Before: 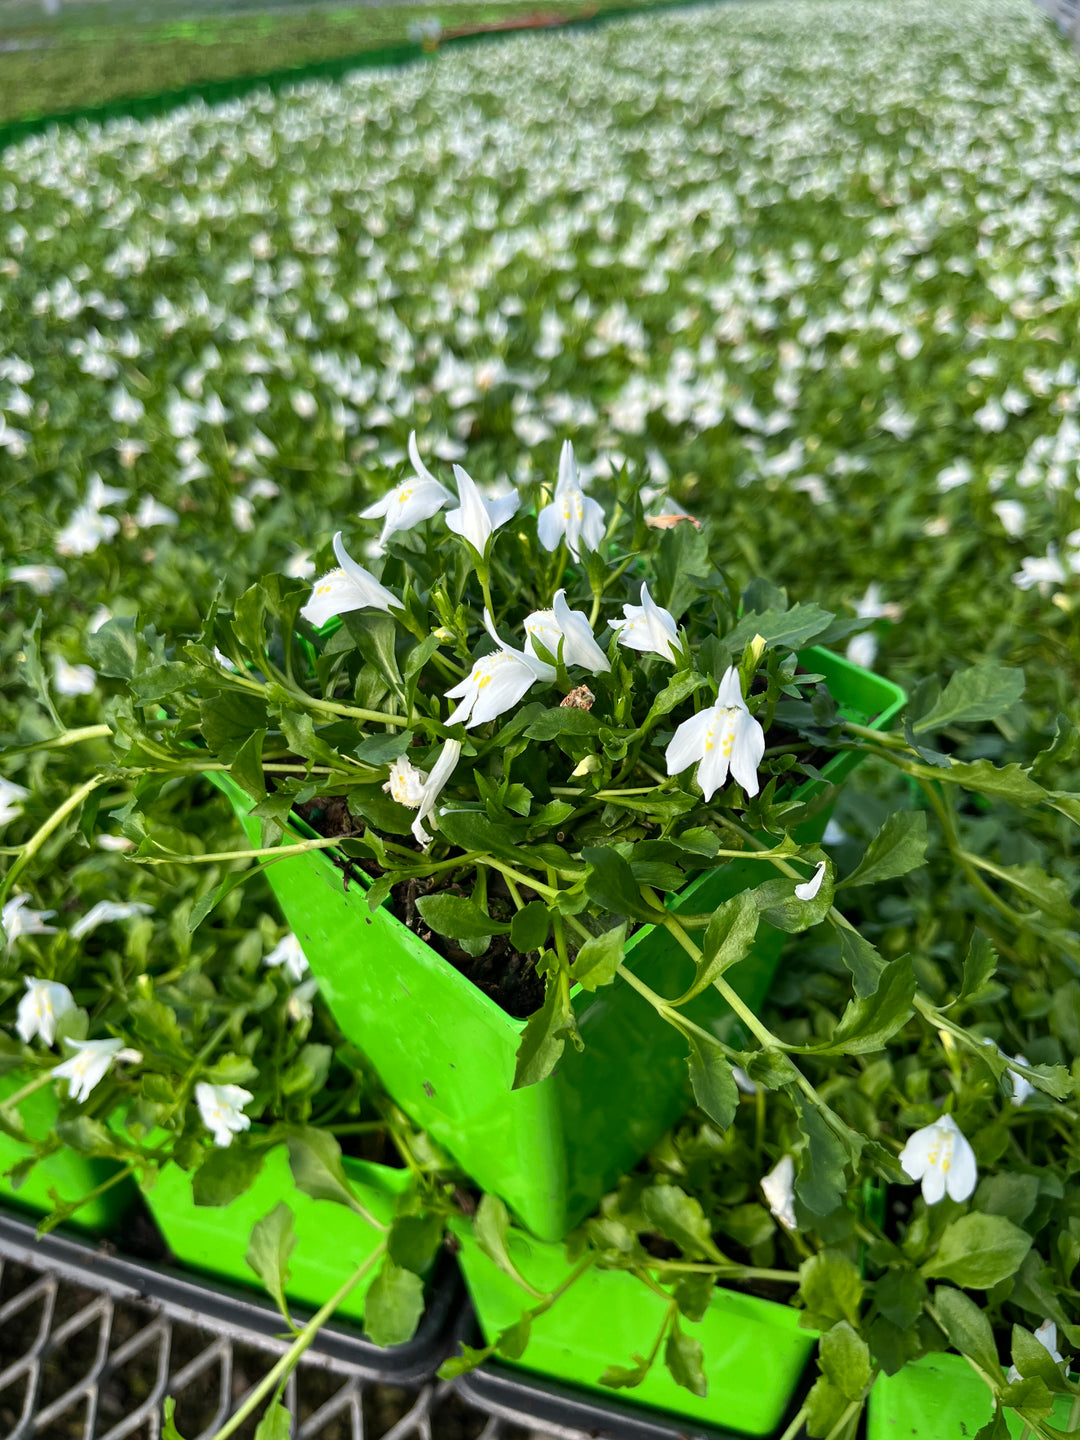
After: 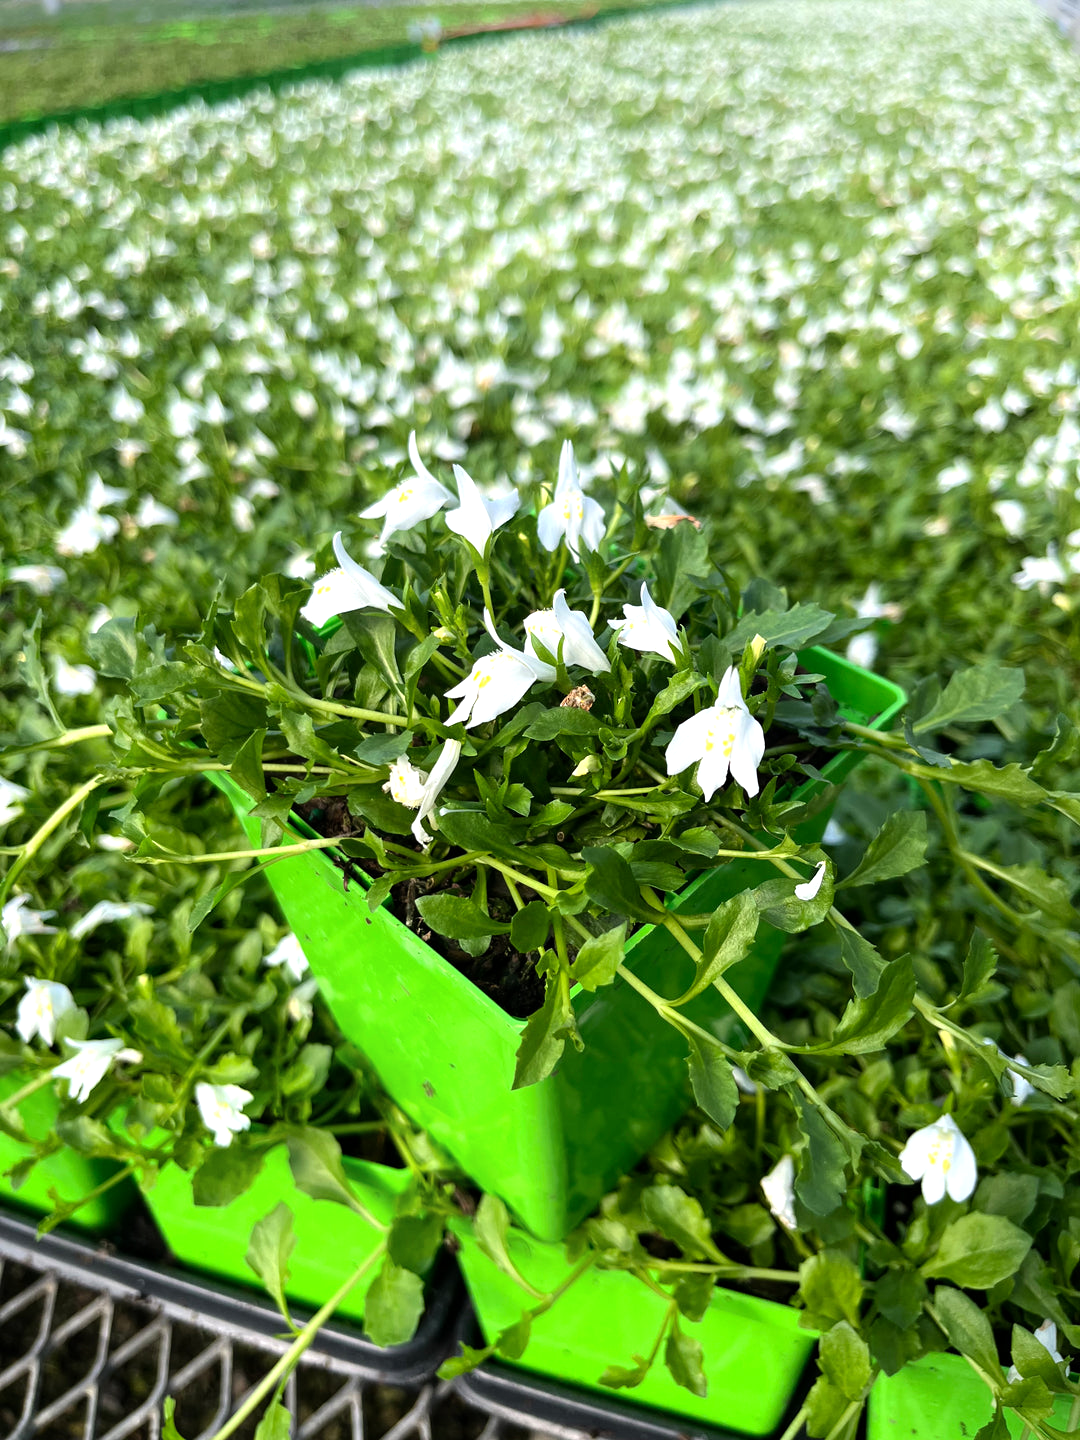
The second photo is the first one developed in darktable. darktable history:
tone equalizer: -8 EV -0.435 EV, -7 EV -0.422 EV, -6 EV -0.317 EV, -5 EV -0.255 EV, -3 EV 0.245 EV, -2 EV 0.362 EV, -1 EV 0.406 EV, +0 EV 0.428 EV
shadows and highlights: shadows -38.45, highlights 63.05, soften with gaussian
